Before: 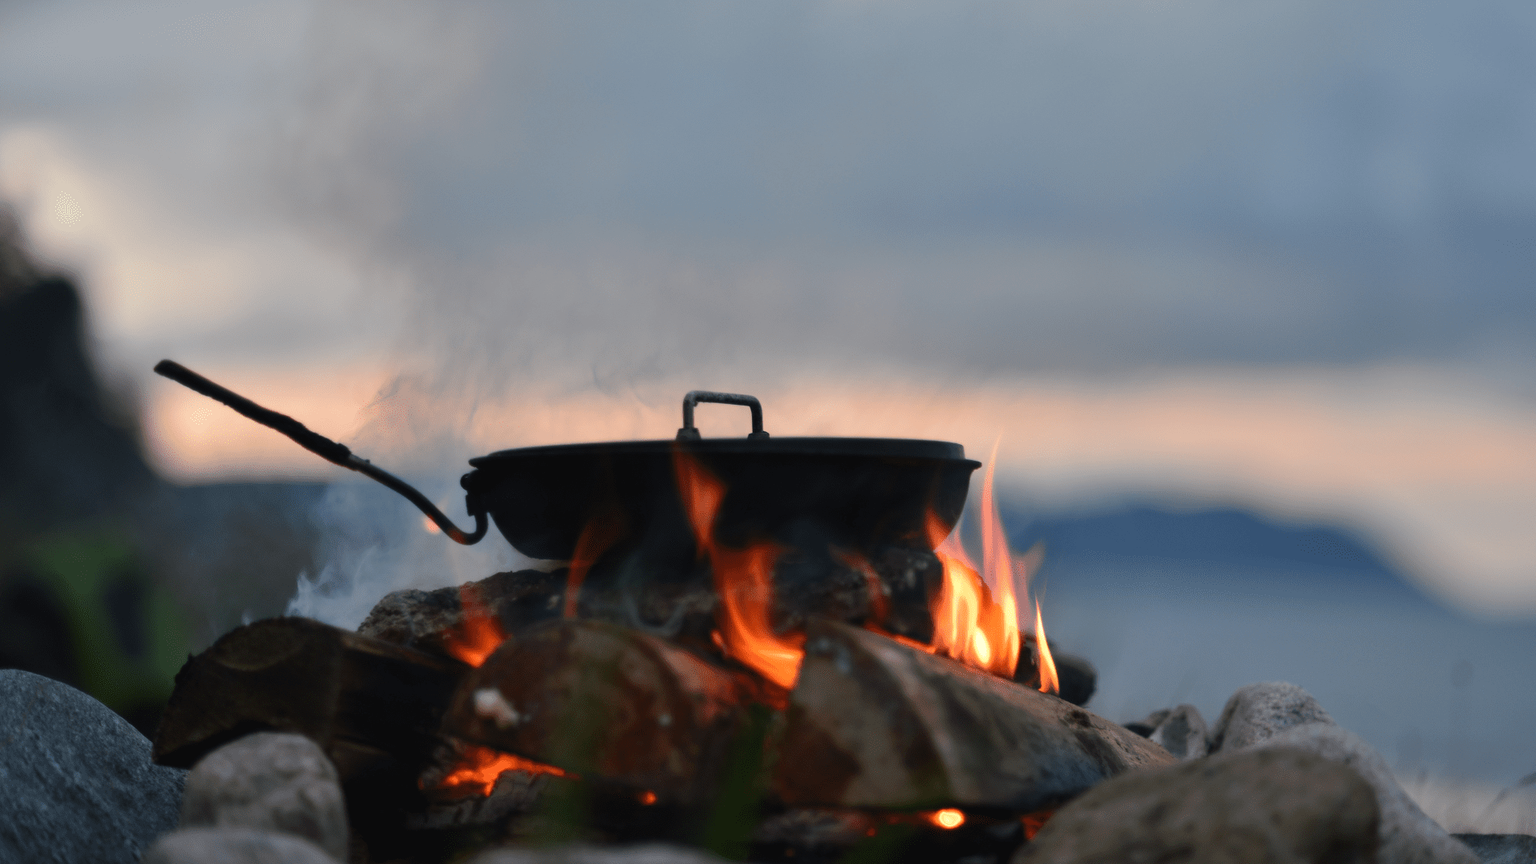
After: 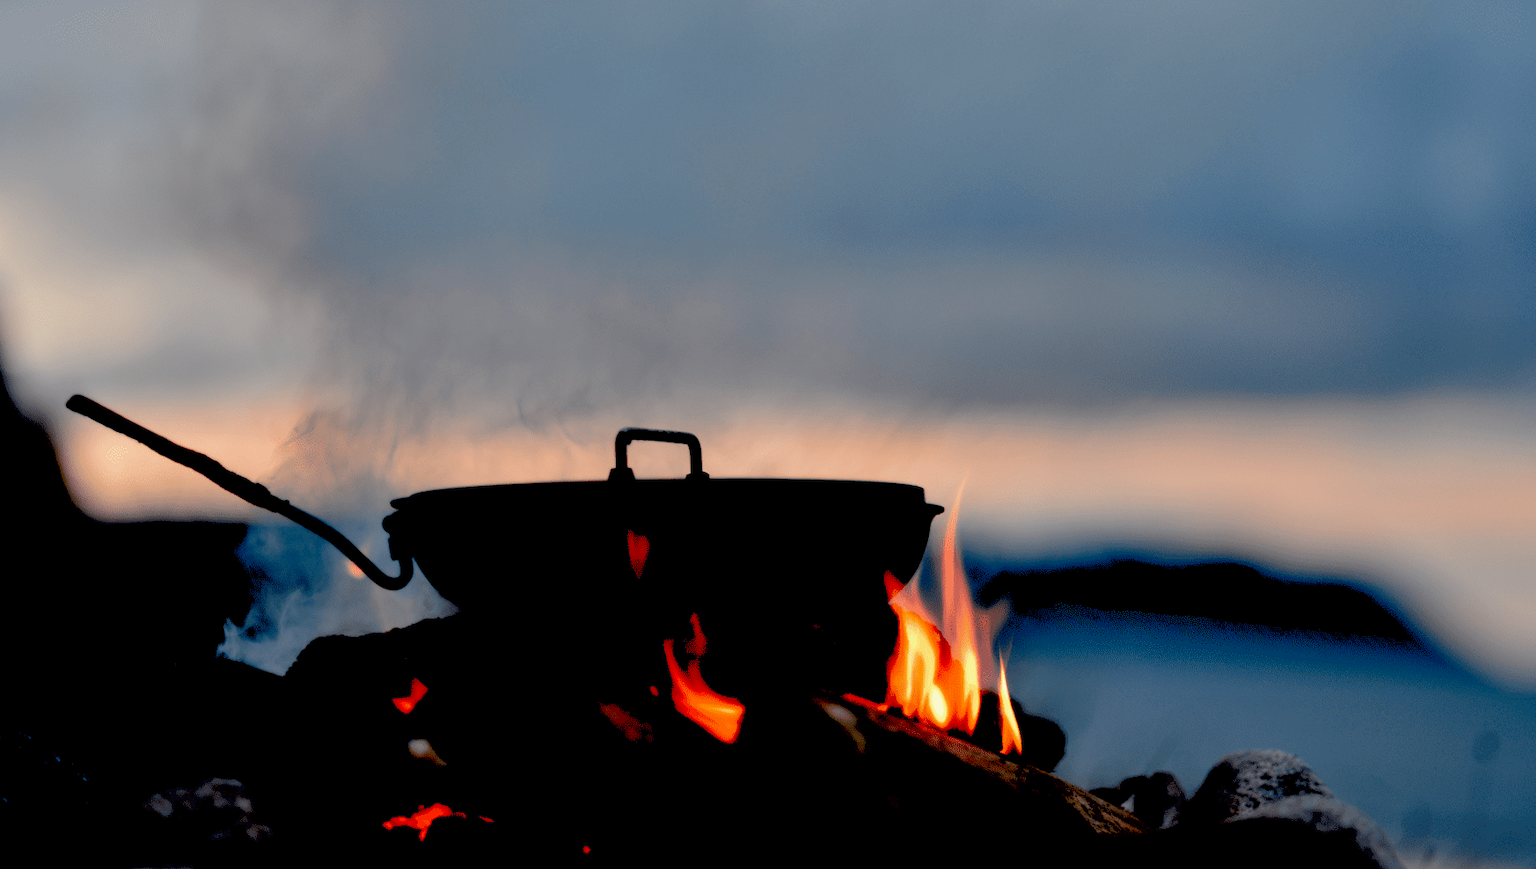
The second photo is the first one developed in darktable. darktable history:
crop and rotate: left 2.536%, right 1.107%, bottom 2.246%
rotate and perspective: rotation 0.062°, lens shift (vertical) 0.115, lens shift (horizontal) -0.133, crop left 0.047, crop right 0.94, crop top 0.061, crop bottom 0.94
levels: levels [0.018, 0.493, 1]
exposure: black level correction 0.1, exposure -0.092 EV, compensate highlight preservation false
